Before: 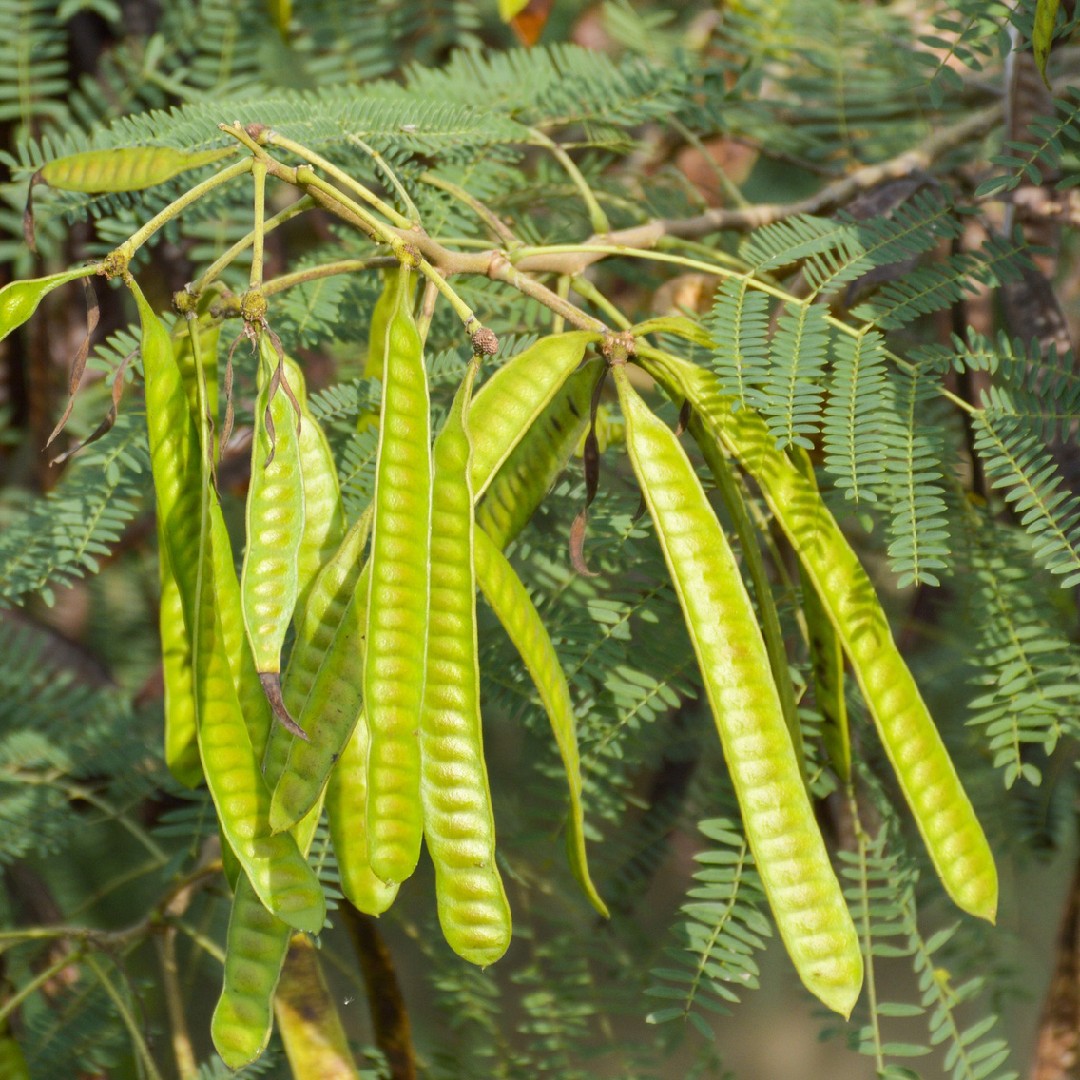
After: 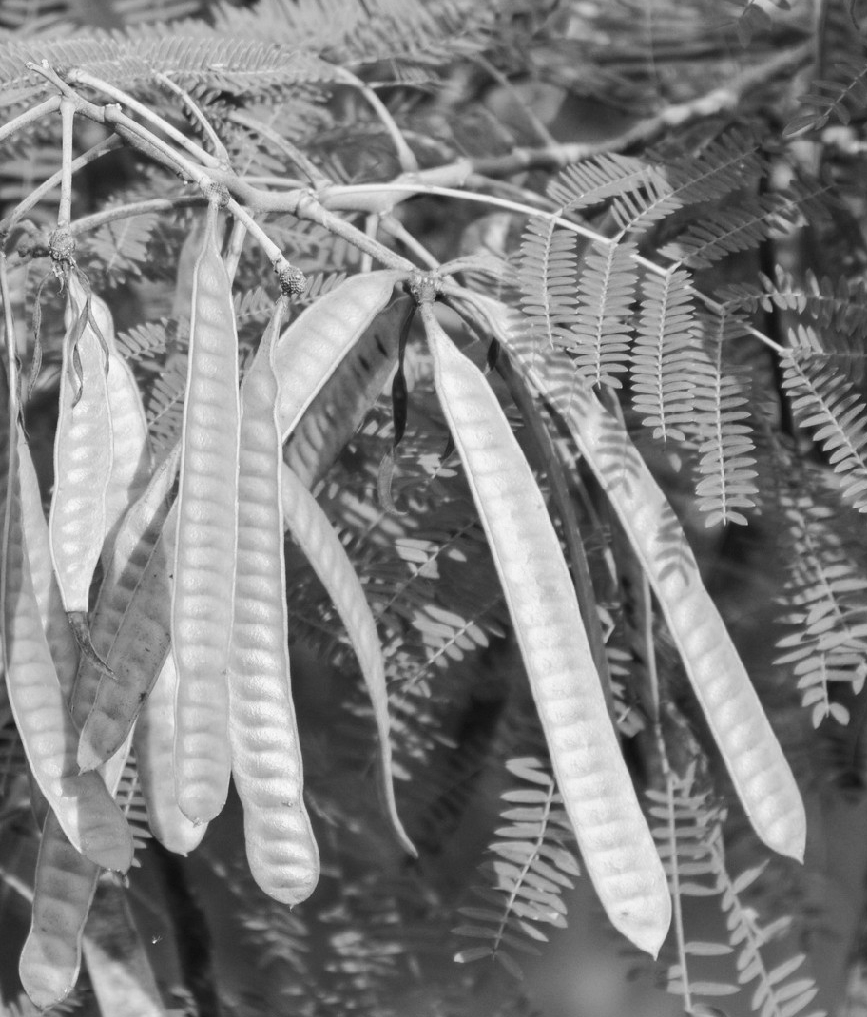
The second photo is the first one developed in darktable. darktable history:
tone equalizer: on, module defaults
contrast brightness saturation: contrast 0.15, brightness -0.01, saturation 0.1
monochrome: on, module defaults
crop and rotate: left 17.959%, top 5.771%, right 1.742%
